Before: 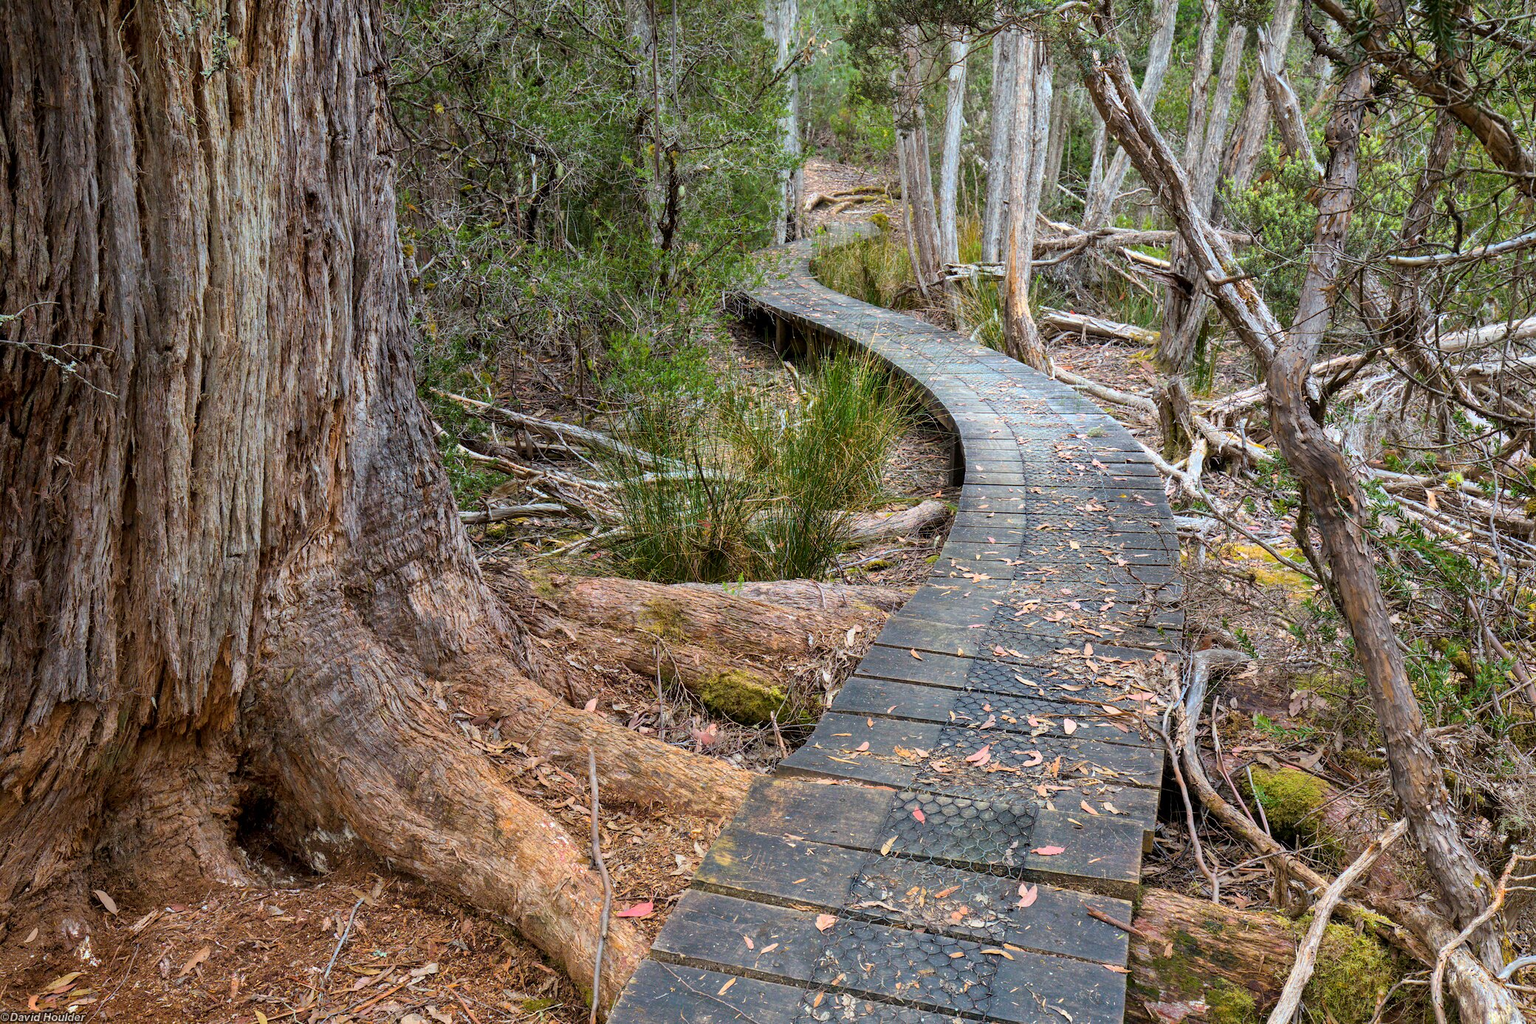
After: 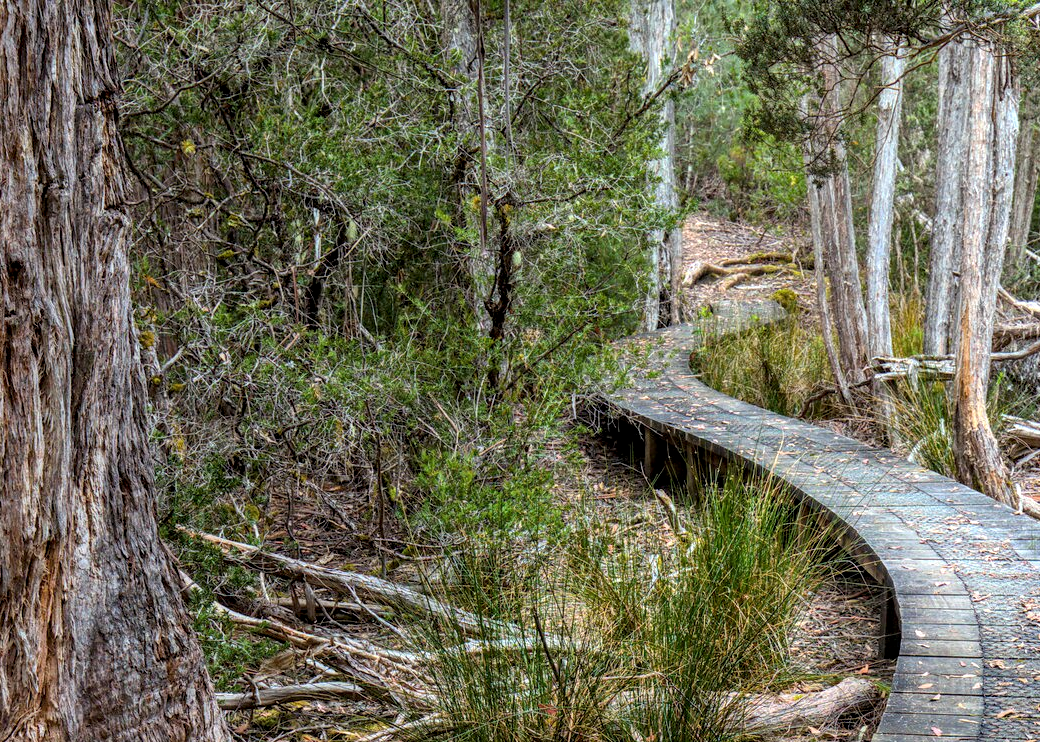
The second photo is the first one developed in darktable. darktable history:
crop: left 19.556%, right 30.401%, bottom 46.458%
local contrast: highlights 61%, detail 143%, midtone range 0.428
